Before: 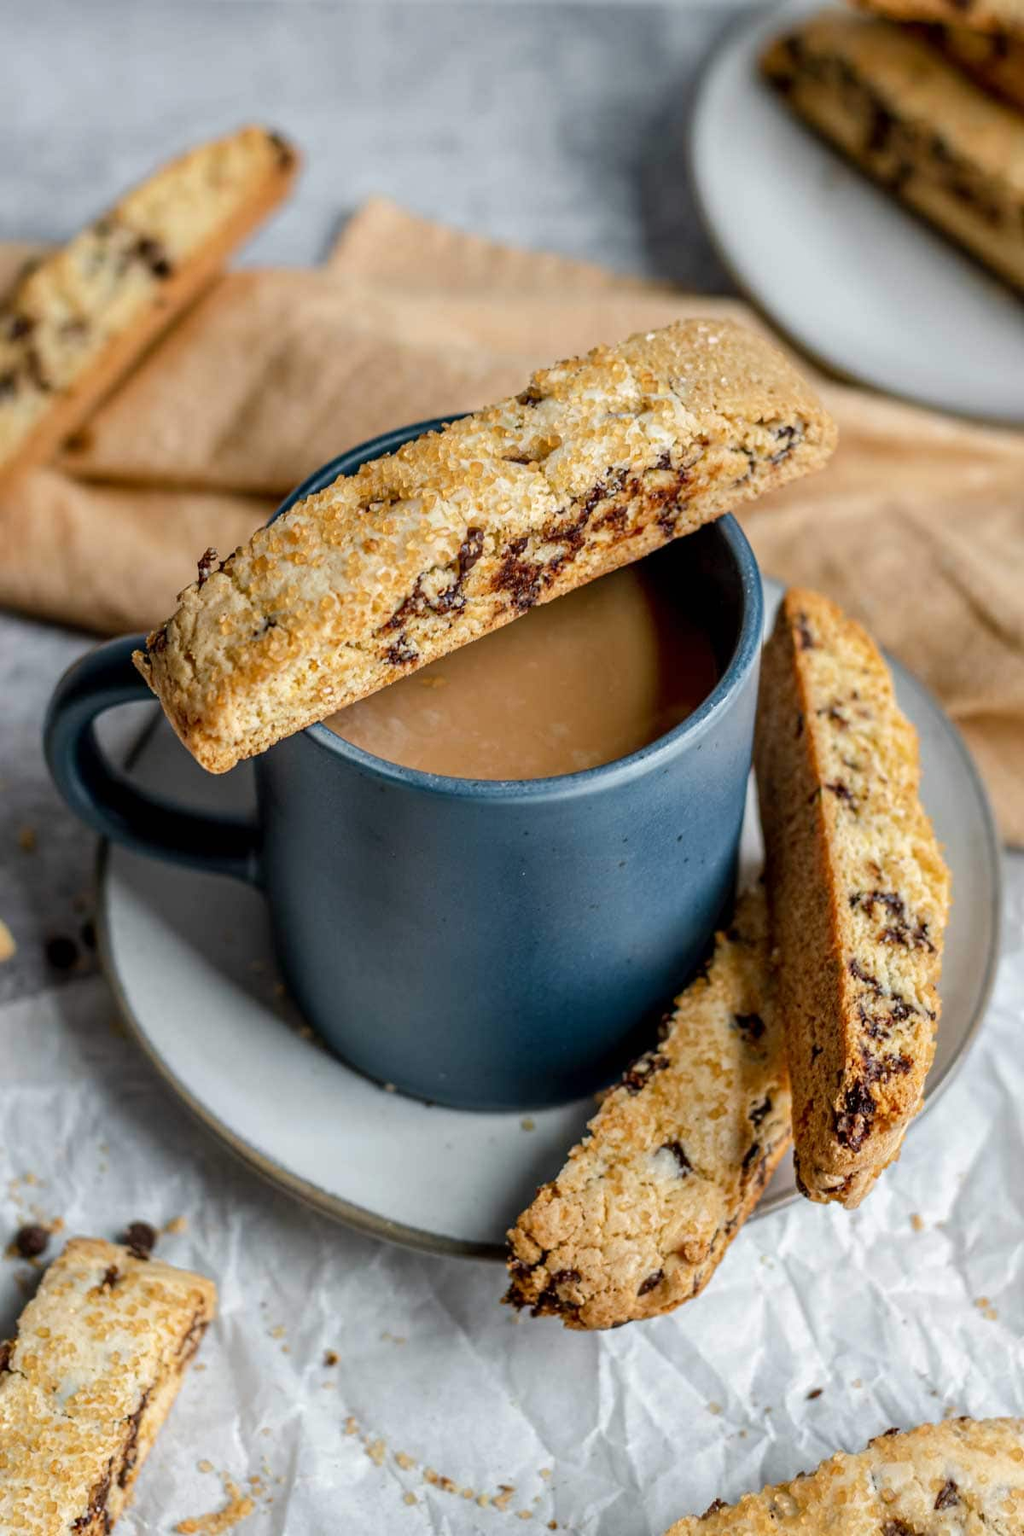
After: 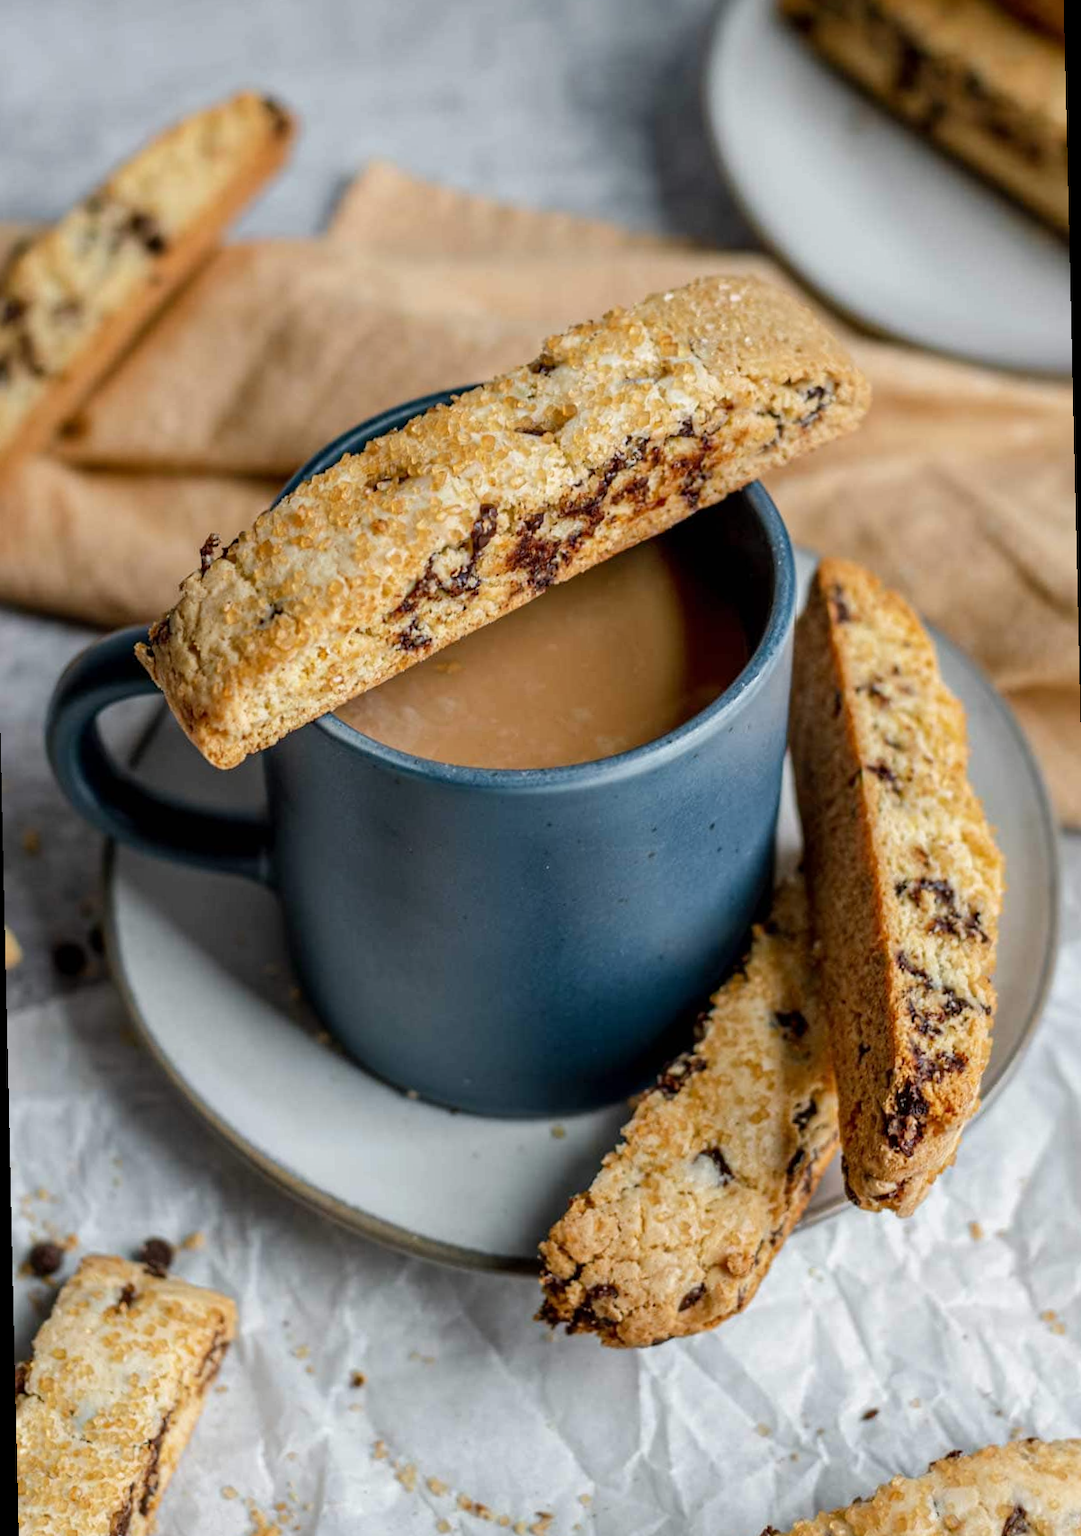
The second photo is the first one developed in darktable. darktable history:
rotate and perspective: rotation -1.32°, lens shift (horizontal) -0.031, crop left 0.015, crop right 0.985, crop top 0.047, crop bottom 0.982
exposure: exposure -0.072 EV, compensate highlight preservation false
